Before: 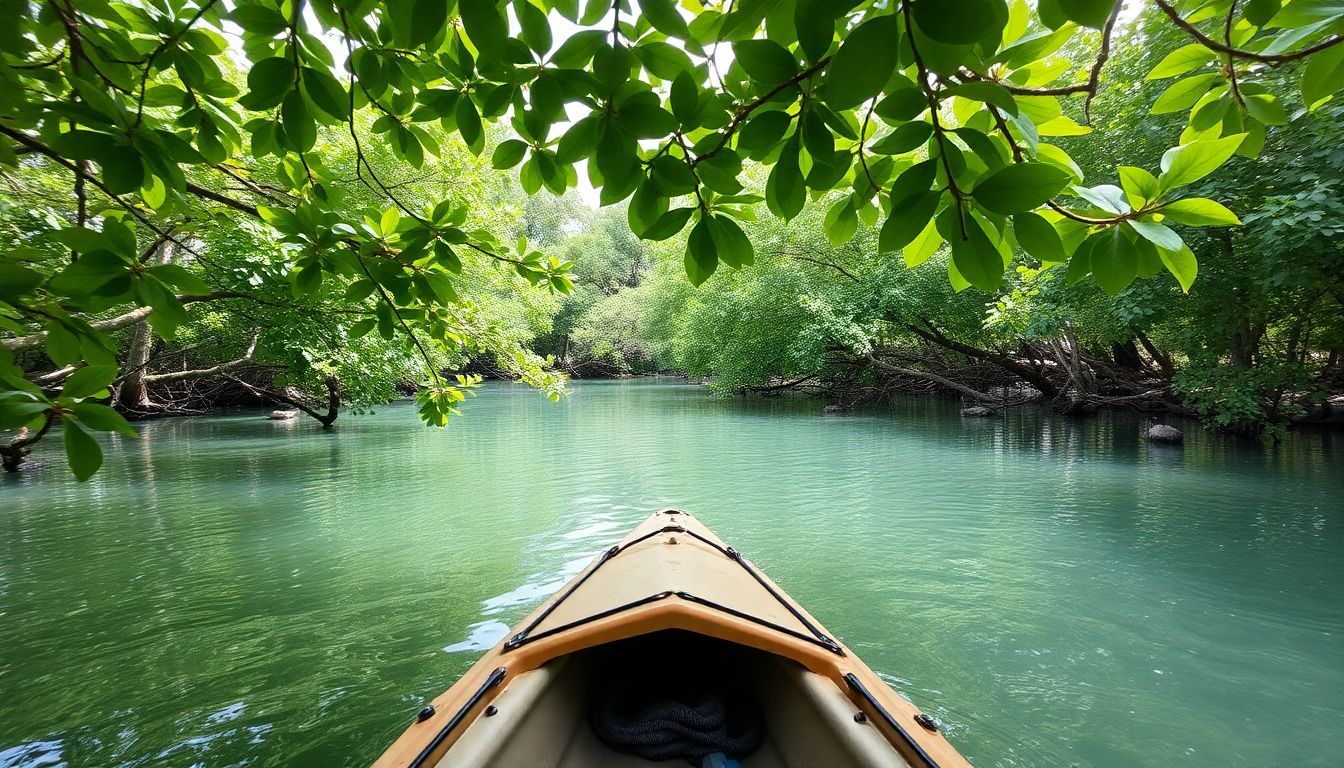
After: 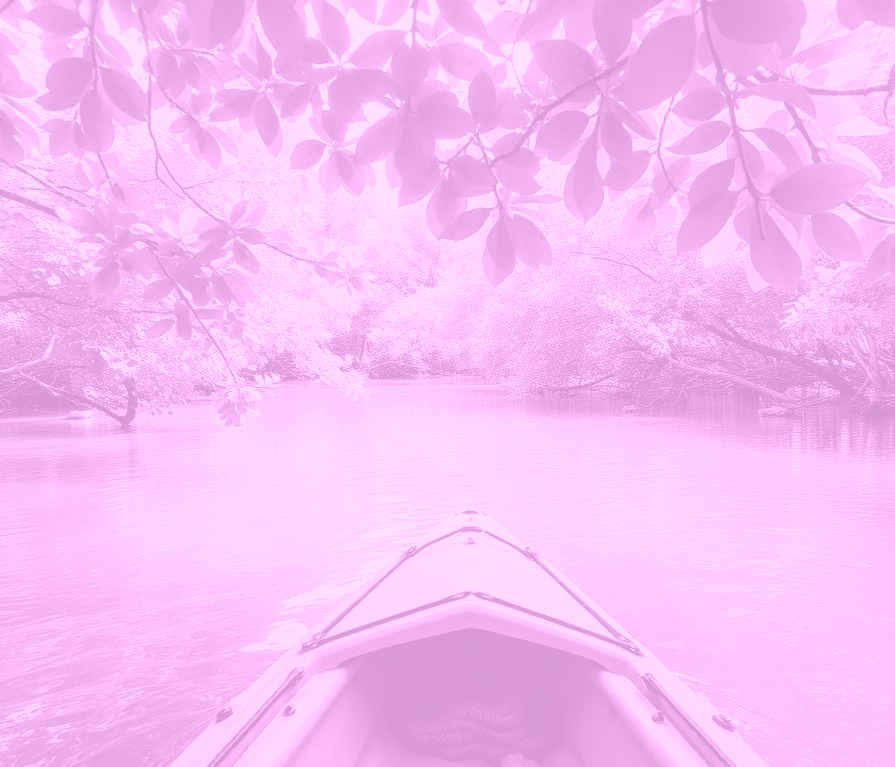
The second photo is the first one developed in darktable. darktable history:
shadows and highlights: radius 331.84, shadows 53.55, highlights -100, compress 94.63%, highlights color adjustment 73.23%, soften with gaussian
crop and rotate: left 15.055%, right 18.278%
local contrast: on, module defaults
contrast brightness saturation: contrast -0.15, brightness 0.05, saturation -0.12
colorize: hue 331.2°, saturation 75%, source mix 30.28%, lightness 70.52%, version 1
